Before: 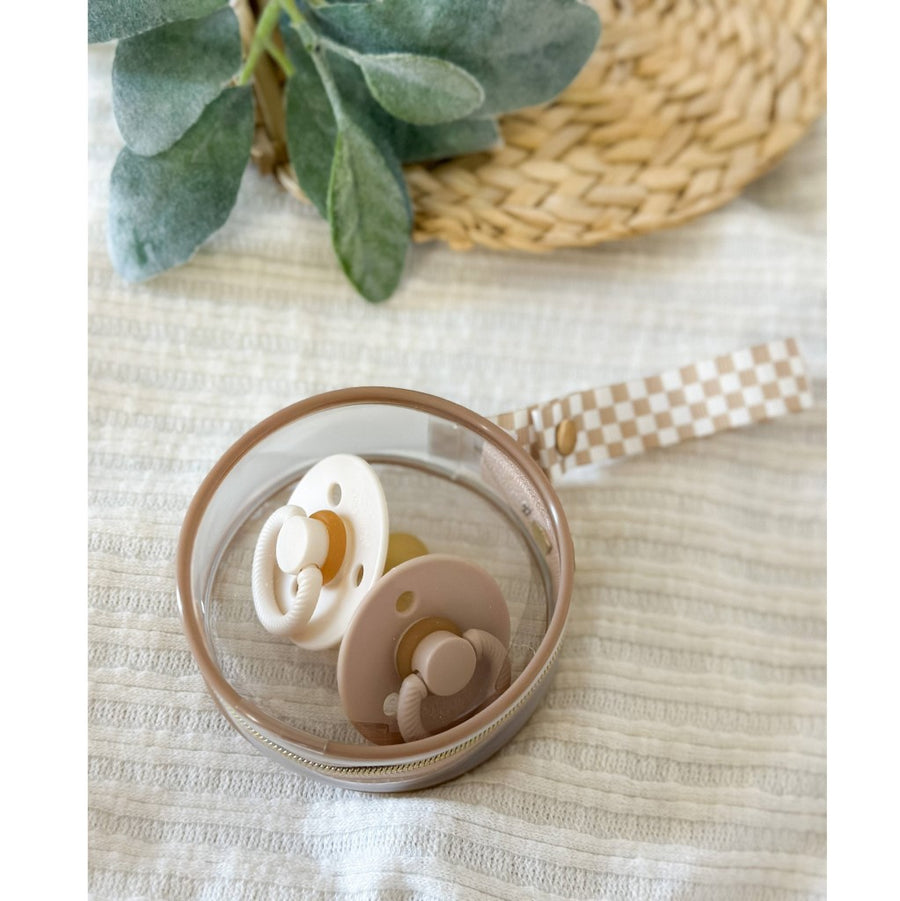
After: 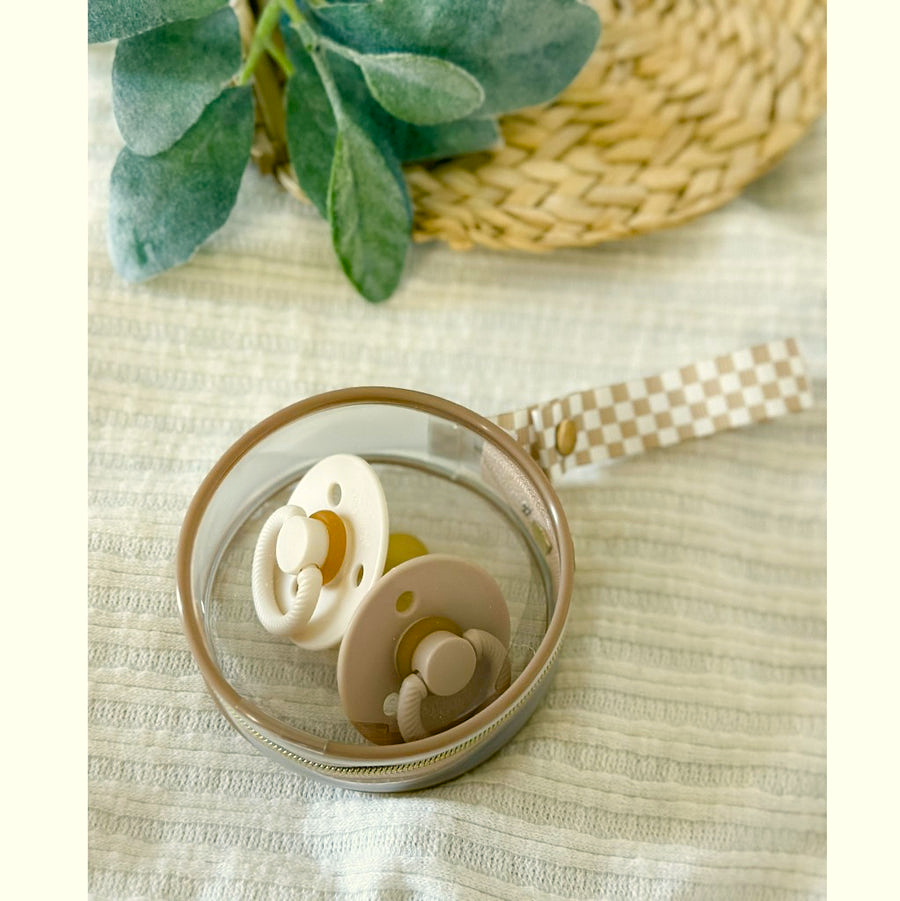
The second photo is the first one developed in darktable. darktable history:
color correction: highlights a* -0.606, highlights b* 9.17, shadows a* -9.35, shadows b* 0.934
color balance rgb: shadows lift › chroma 2.014%, shadows lift › hue 217.99°, perceptual saturation grading › global saturation 20%, perceptual saturation grading › highlights -24.913%, perceptual saturation grading › shadows 25.664%, global vibrance 20%
sharpen: amount 0.209
